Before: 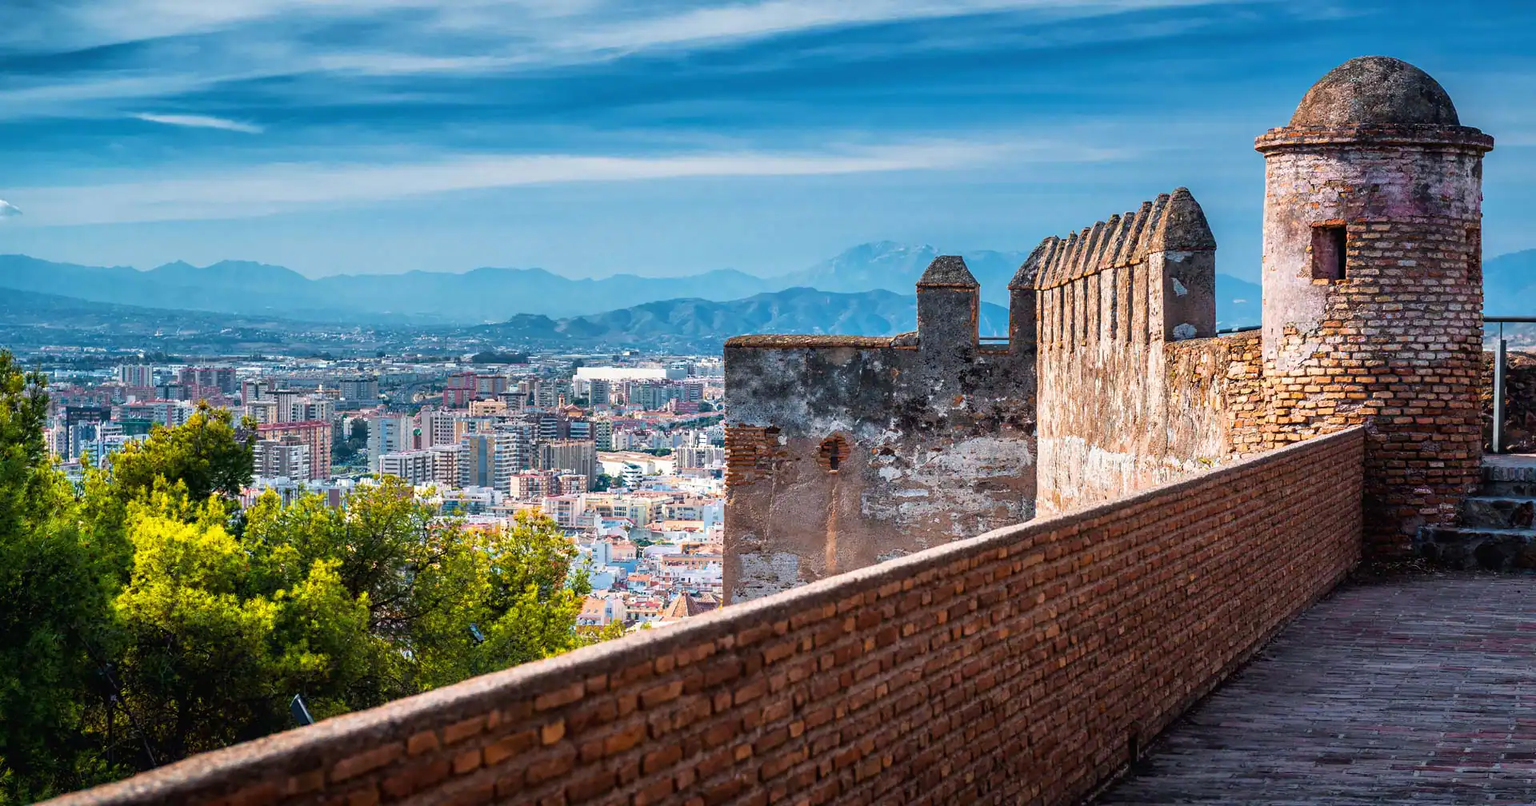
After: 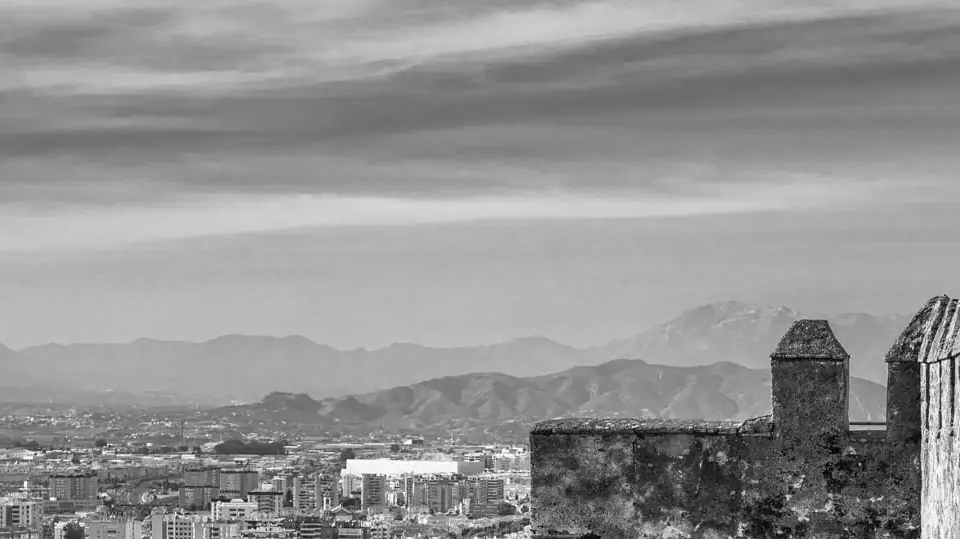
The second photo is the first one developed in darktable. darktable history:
contrast brightness saturation: saturation -1
crop: left 19.556%, right 30.401%, bottom 46.458%
